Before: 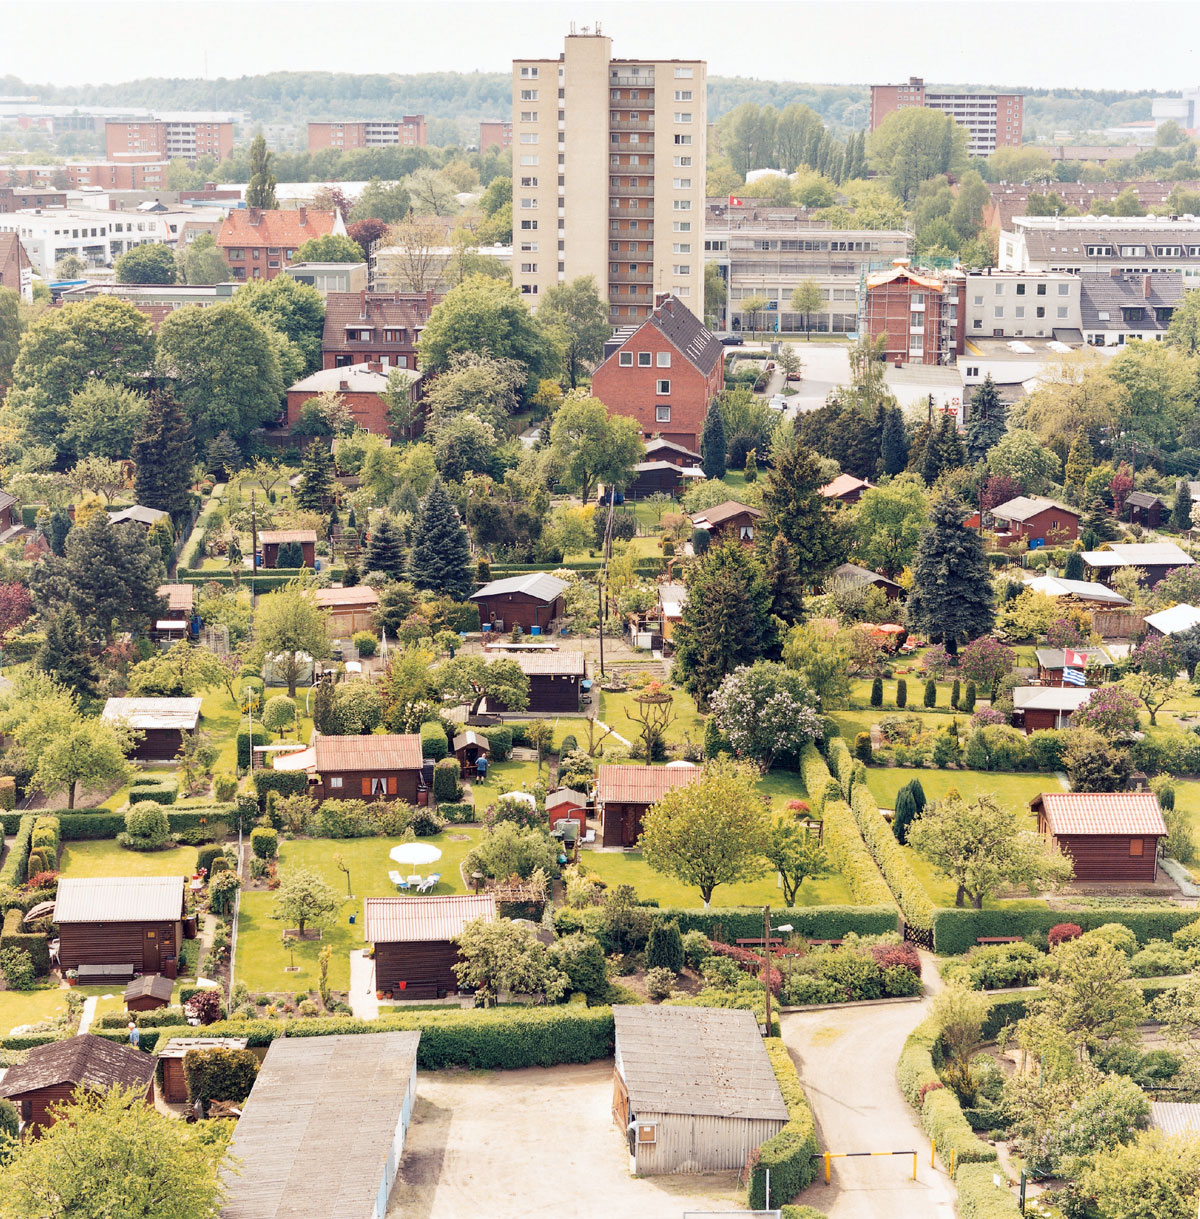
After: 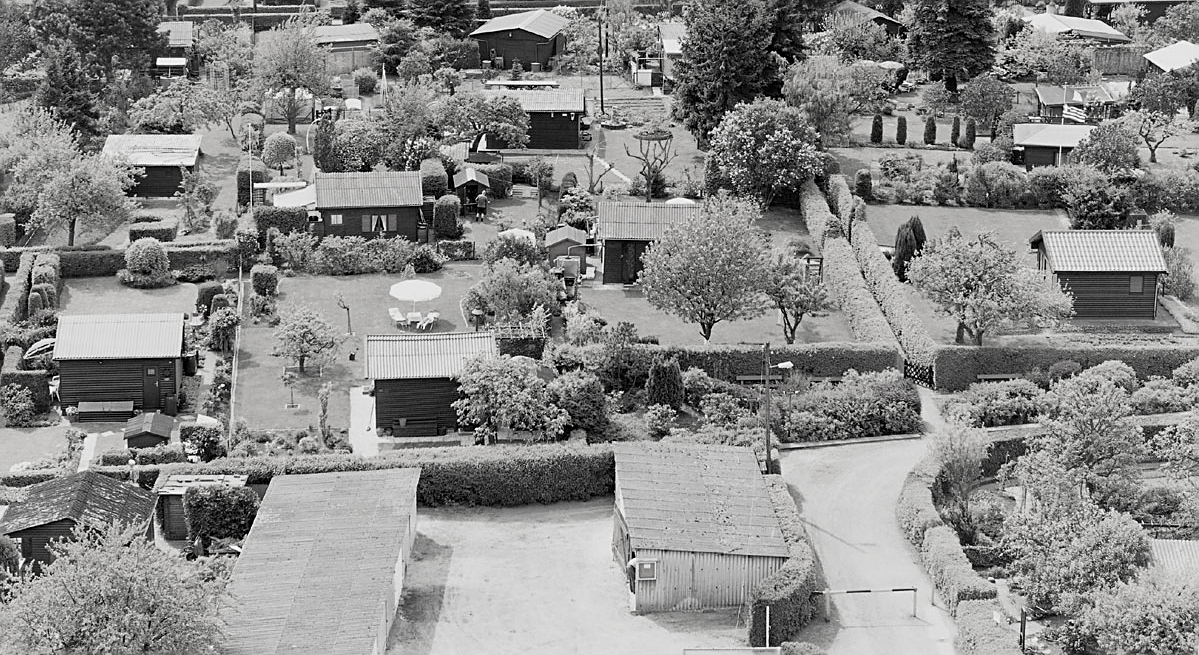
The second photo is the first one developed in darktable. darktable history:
shadows and highlights: radius 121.66, shadows 21.4, white point adjustment -9.57, highlights -14.22, soften with gaussian
sharpen: on, module defaults
crop and rotate: top 46.211%, right 0.01%
contrast brightness saturation: saturation -0.981
